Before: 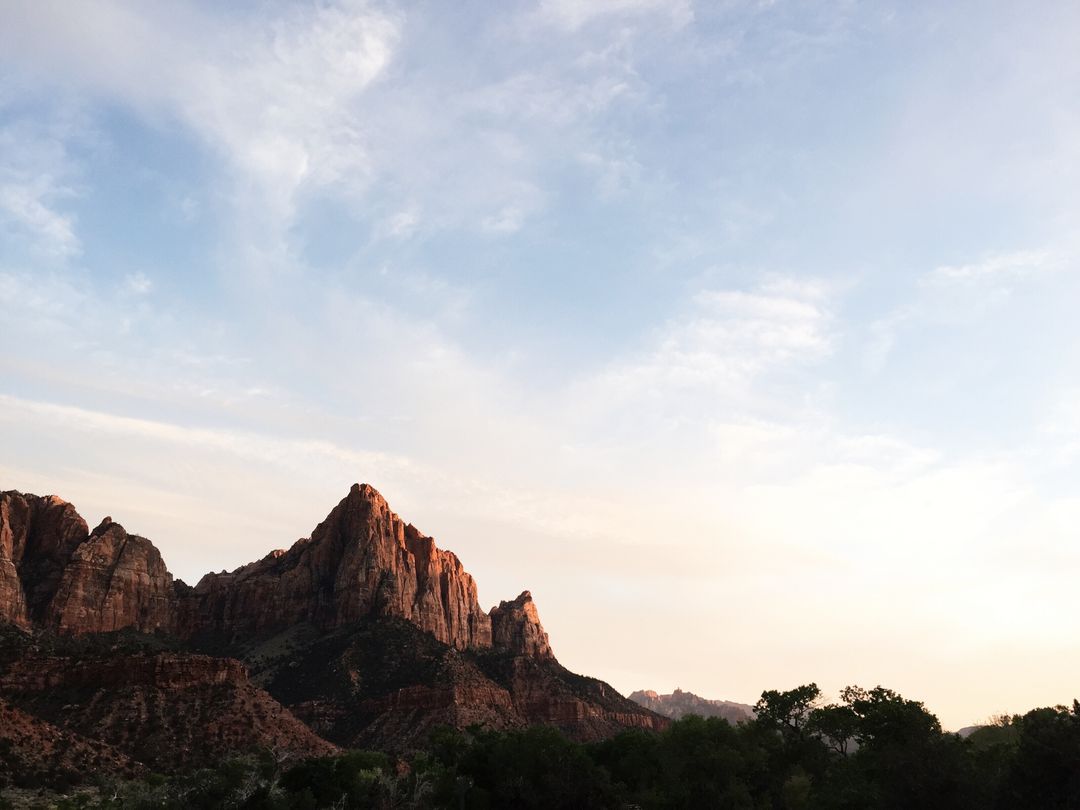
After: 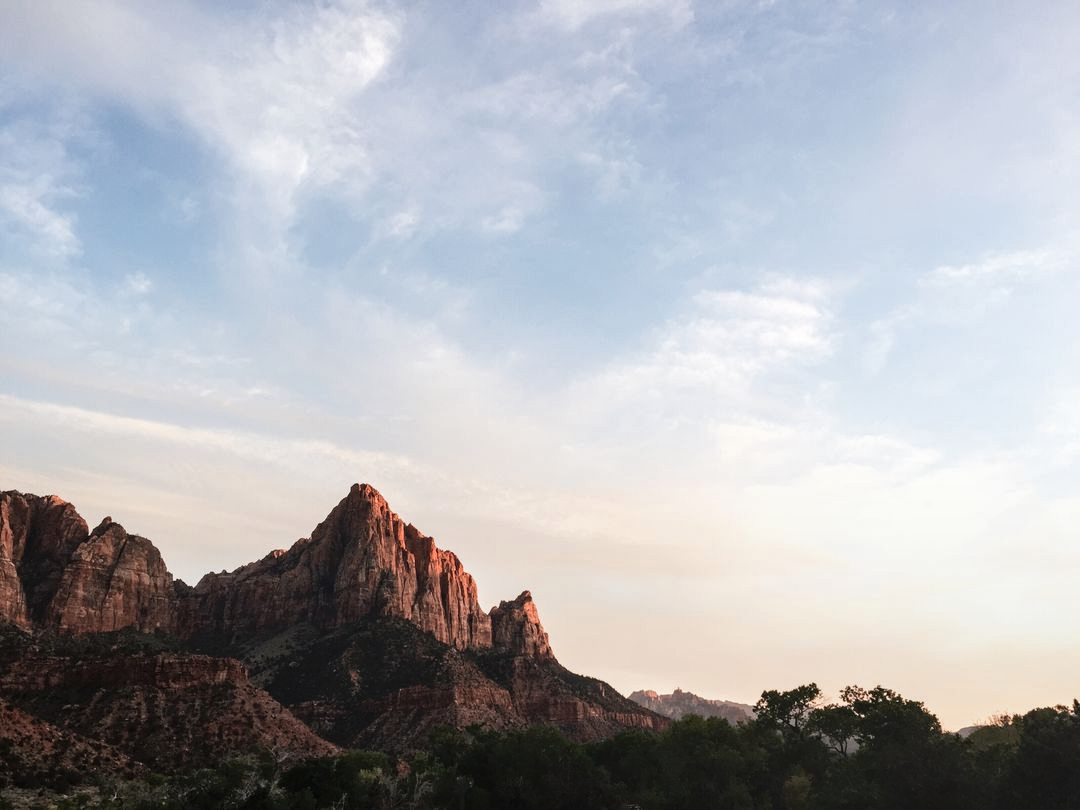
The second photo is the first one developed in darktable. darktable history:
local contrast: on, module defaults
color zones: curves: ch2 [(0, 0.5) (0.084, 0.497) (0.323, 0.335) (0.4, 0.497) (1, 0.5)]
